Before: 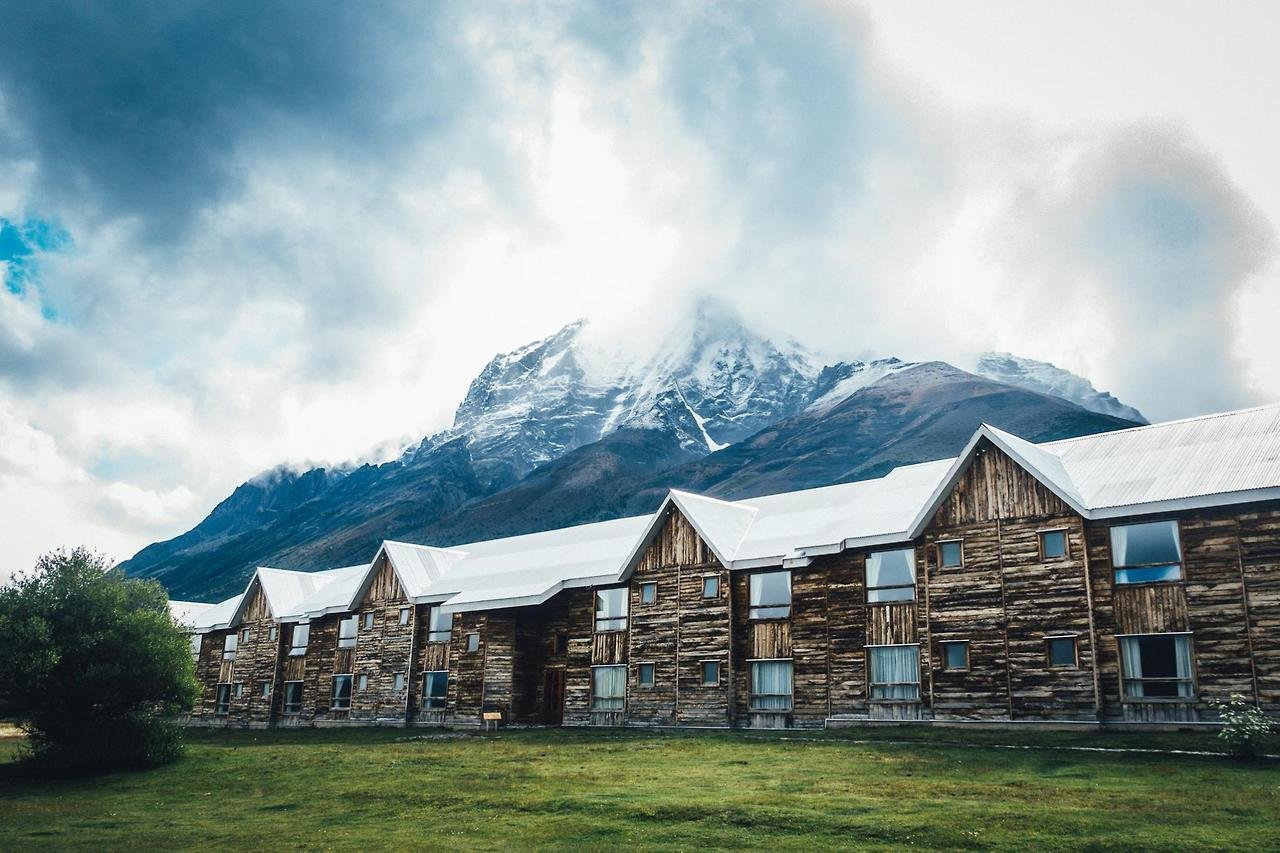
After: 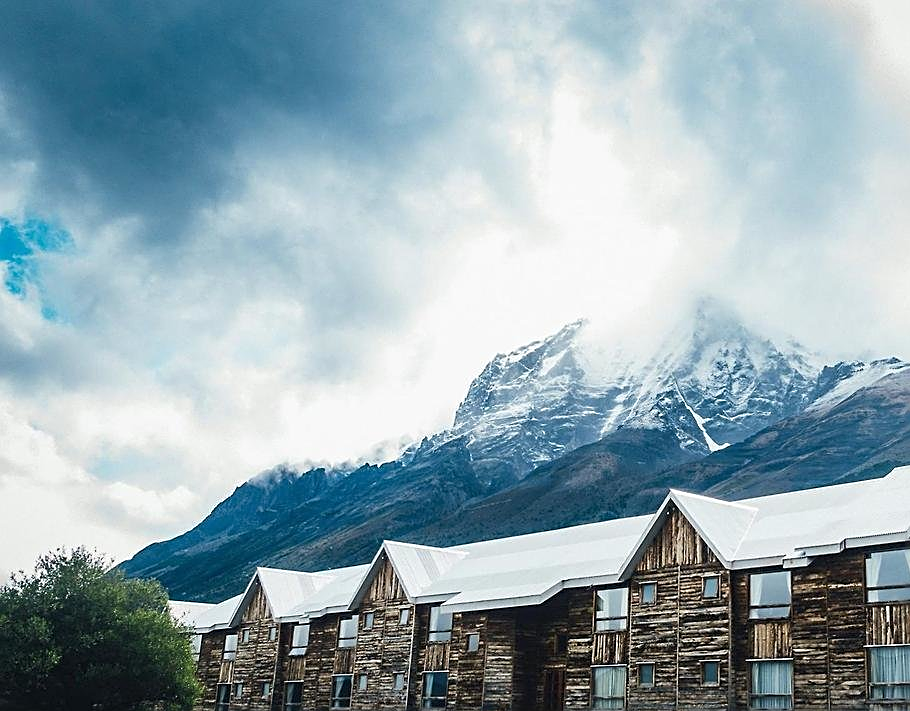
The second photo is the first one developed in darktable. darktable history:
crop: right 28.885%, bottom 16.626%
sharpen: on, module defaults
